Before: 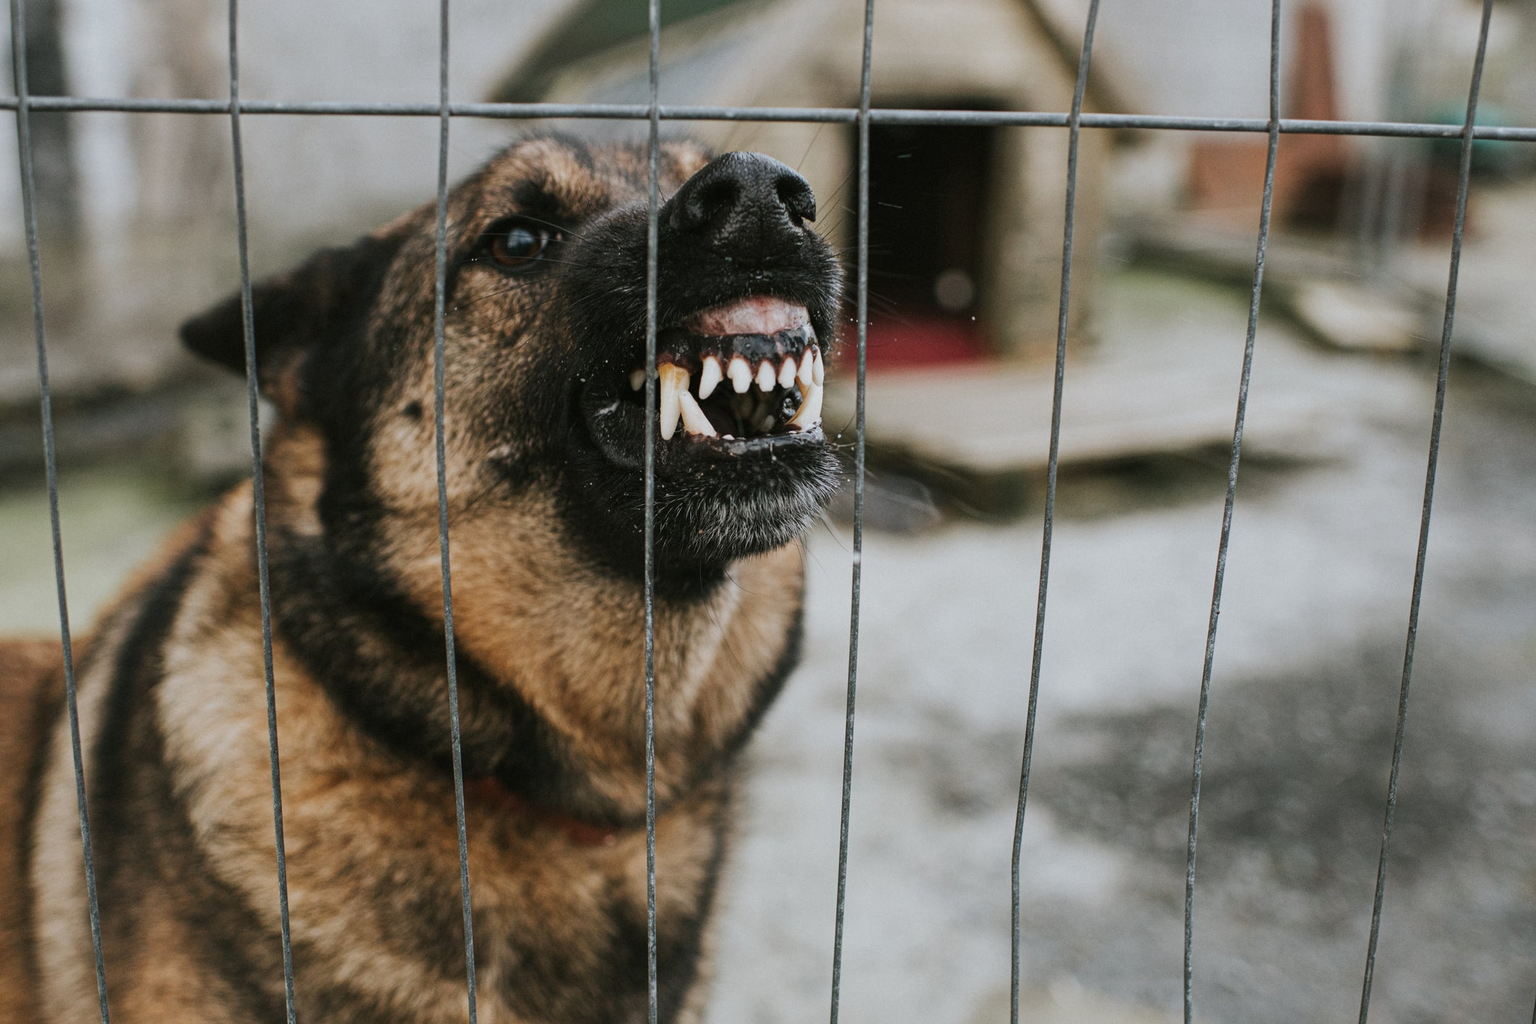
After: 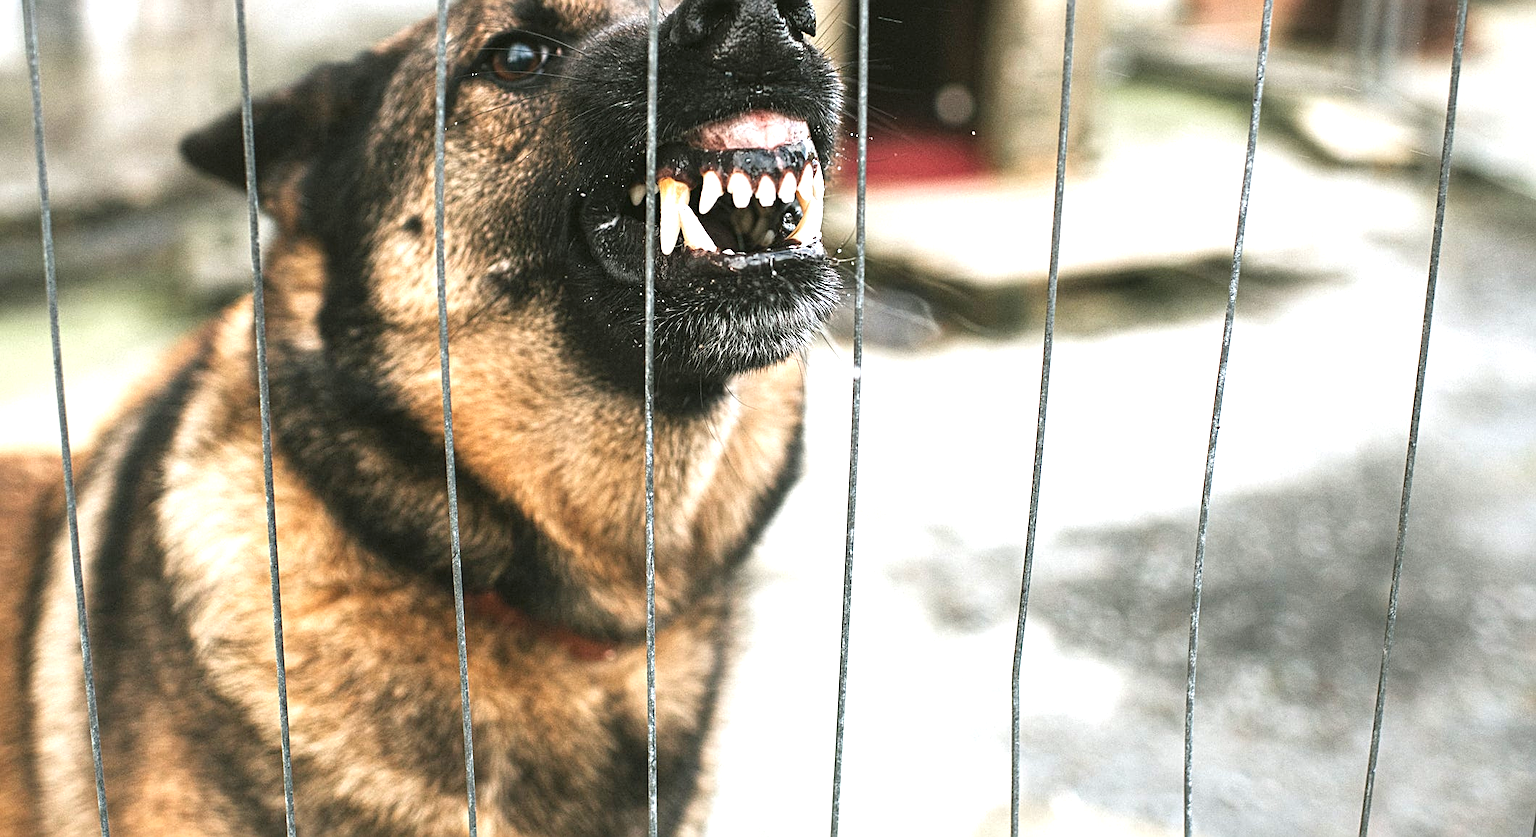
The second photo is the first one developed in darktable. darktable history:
crop and rotate: top 18.136%
exposure: black level correction 0, exposure 1.498 EV, compensate highlight preservation false
sharpen: on, module defaults
